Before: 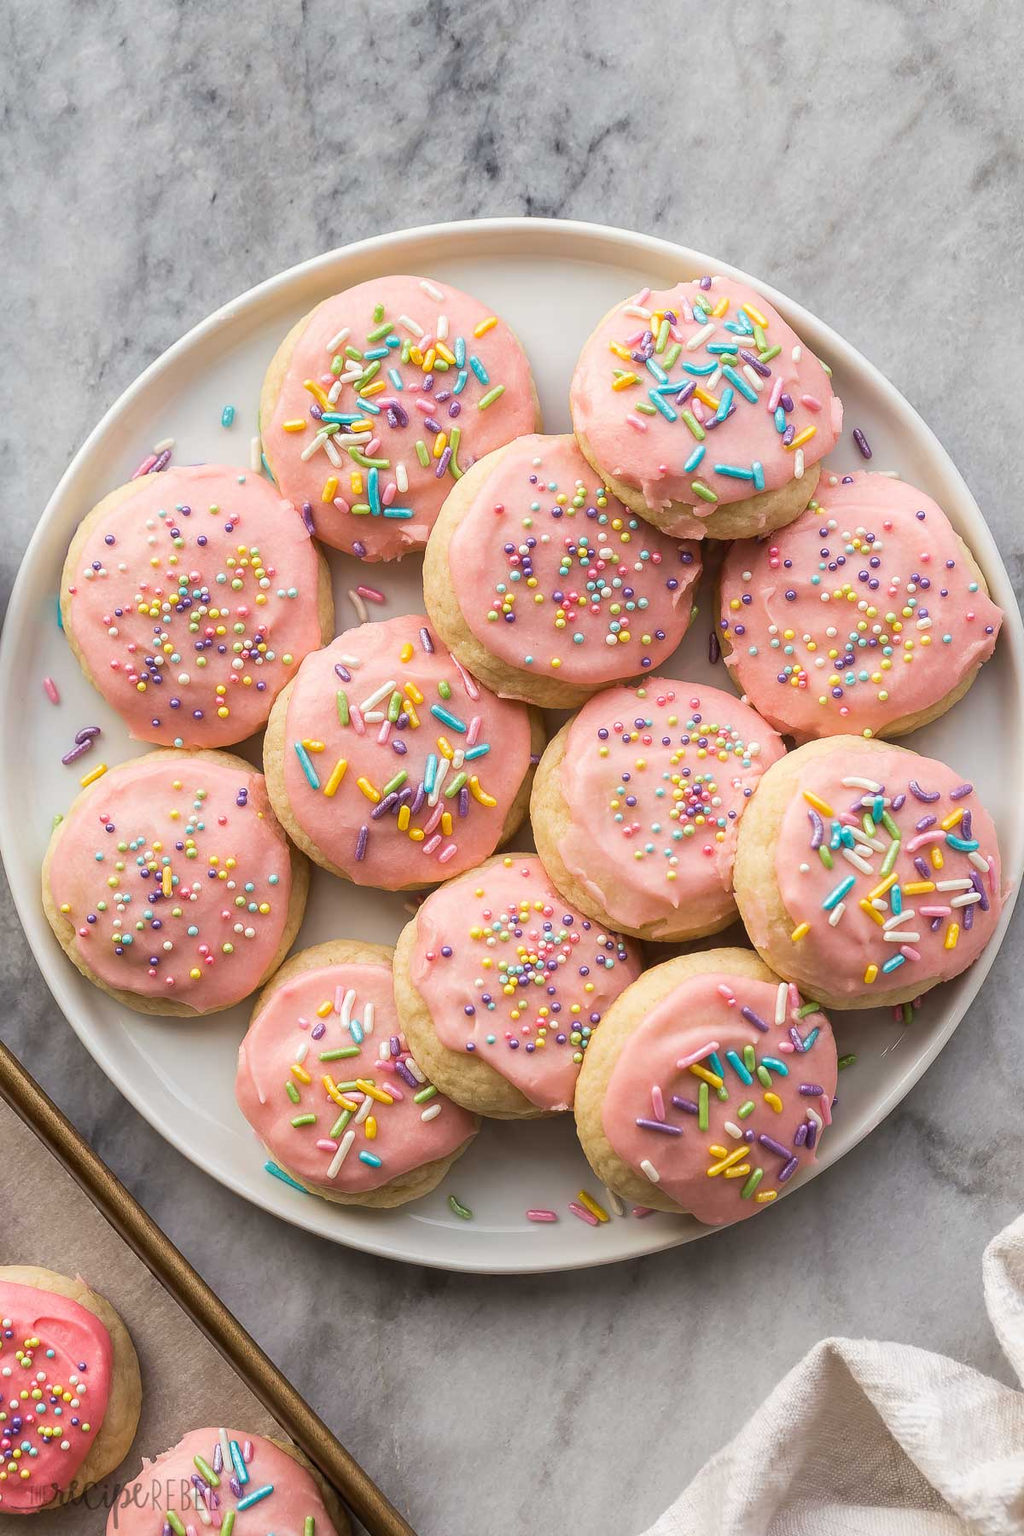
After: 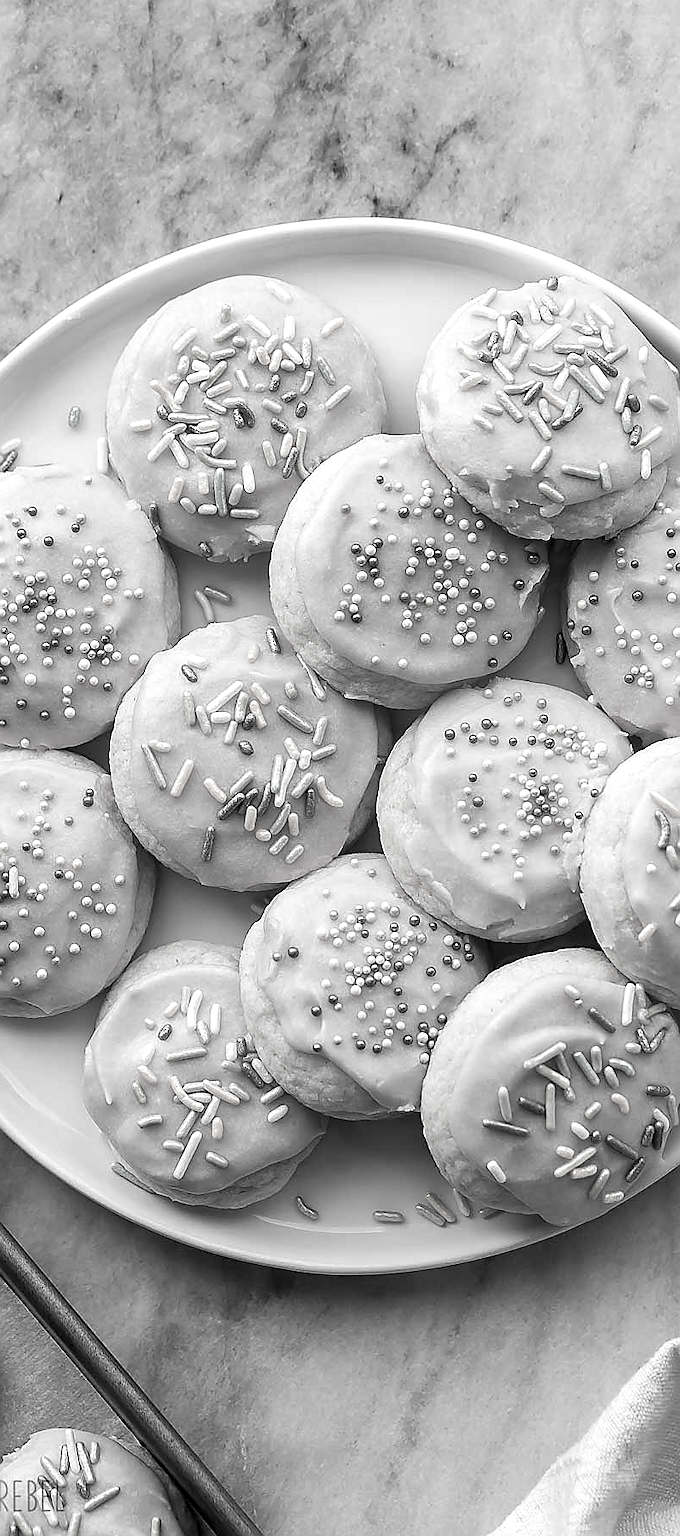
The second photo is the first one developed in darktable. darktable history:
levels: levels [0.062, 0.494, 0.925]
sharpen: radius 1.365, amount 1.235, threshold 0.686
contrast brightness saturation: saturation -0.988
crop and rotate: left 15.042%, right 18.506%
